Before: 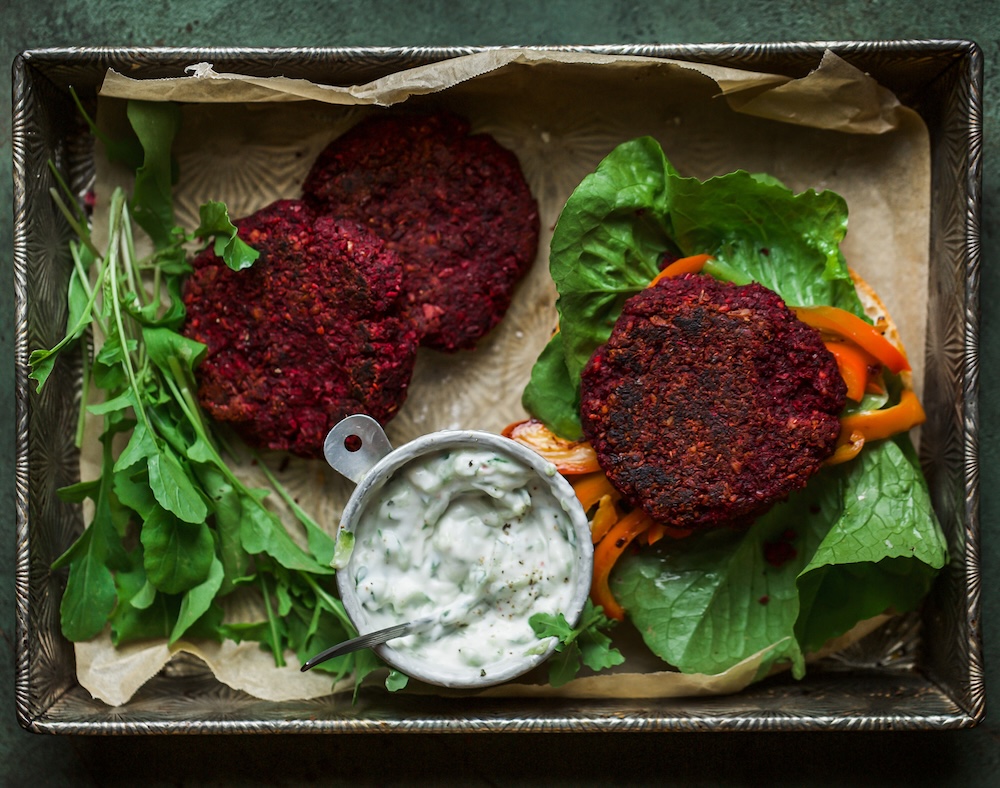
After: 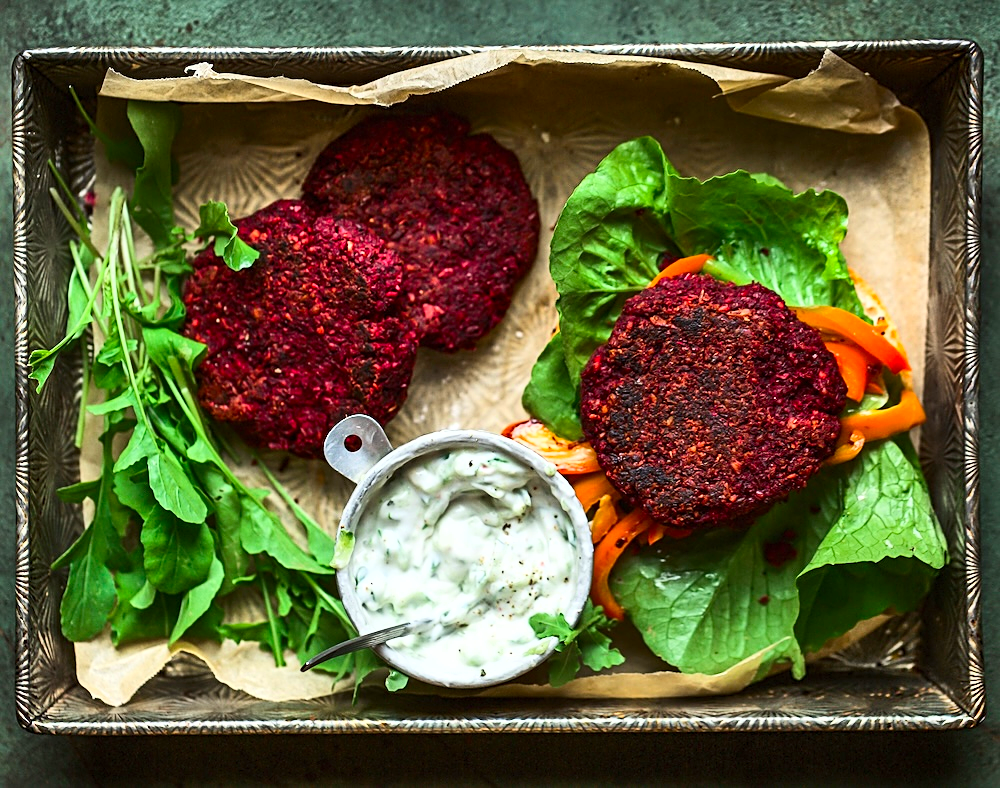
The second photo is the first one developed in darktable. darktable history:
exposure: exposure 0.493 EV, compensate highlight preservation false
shadows and highlights: low approximation 0.01, soften with gaussian
sharpen: on, module defaults
contrast brightness saturation: contrast 0.23, brightness 0.1, saturation 0.29
